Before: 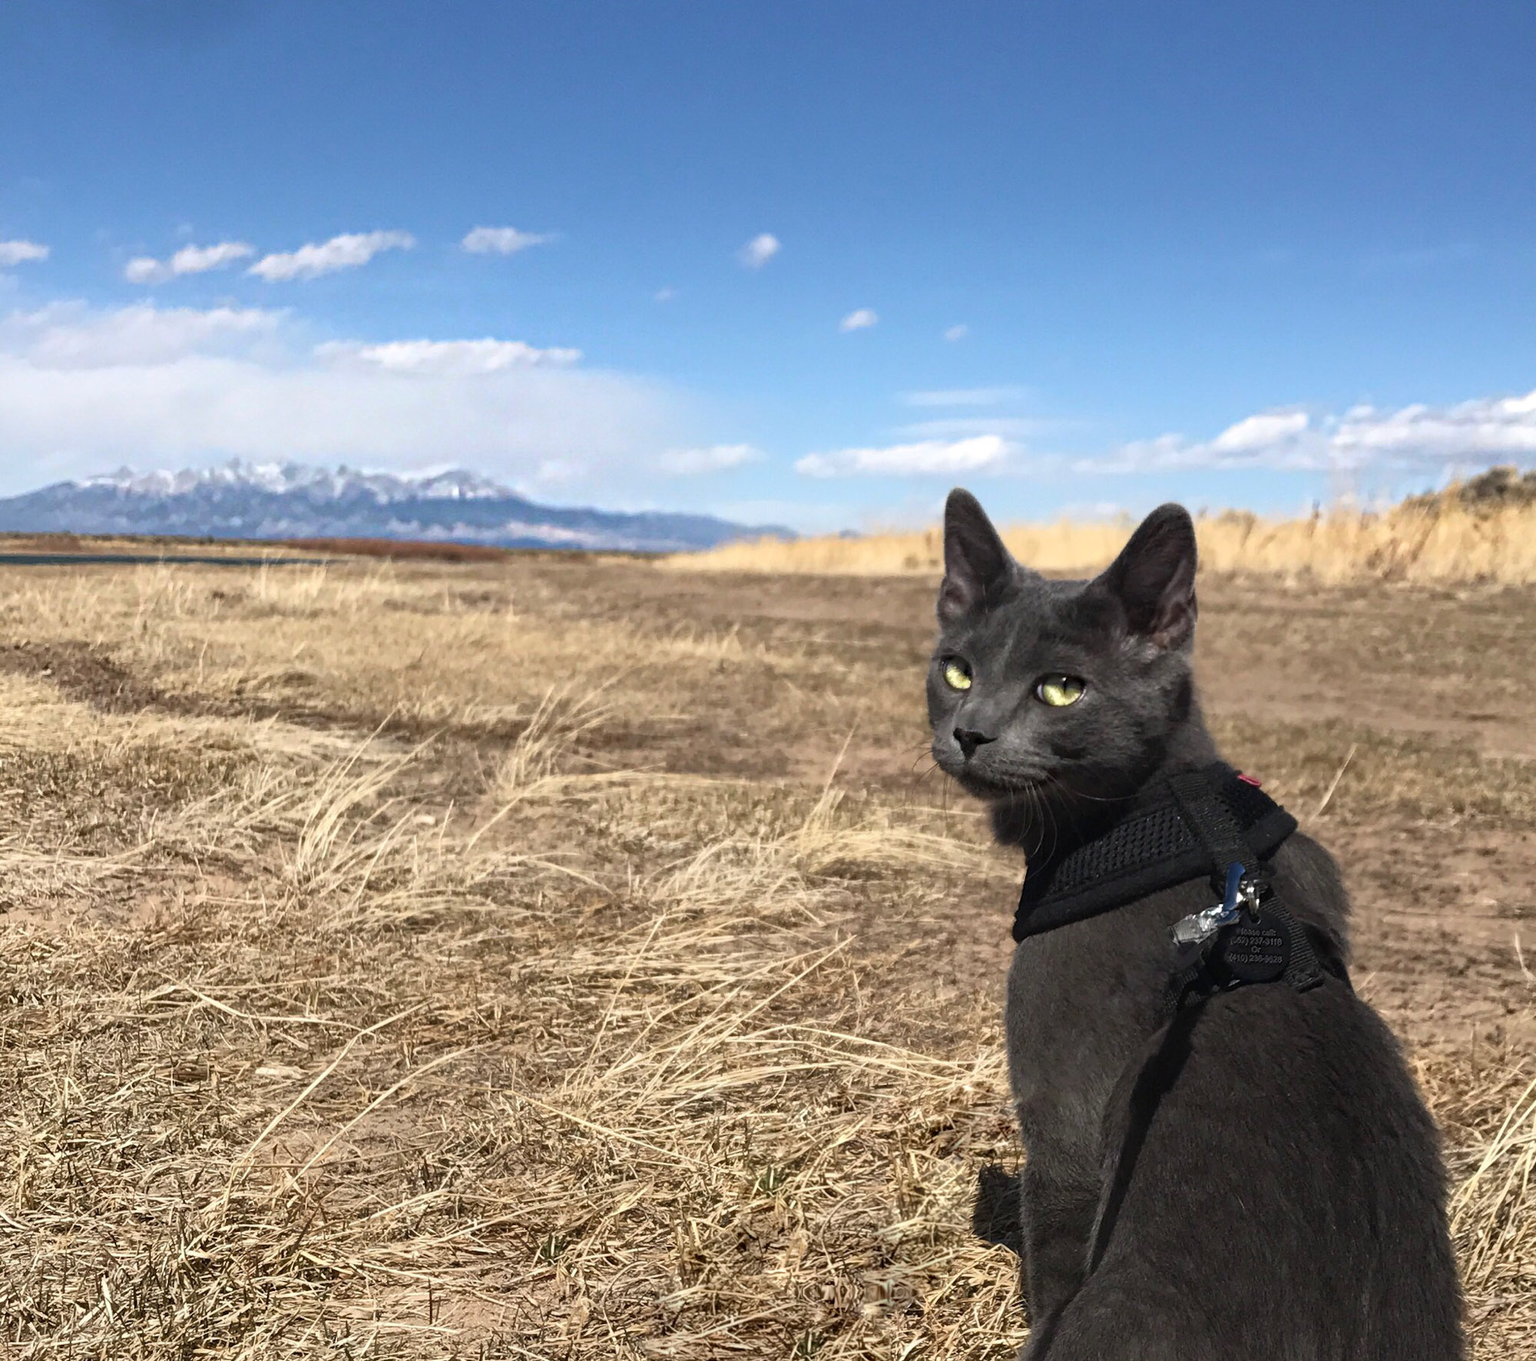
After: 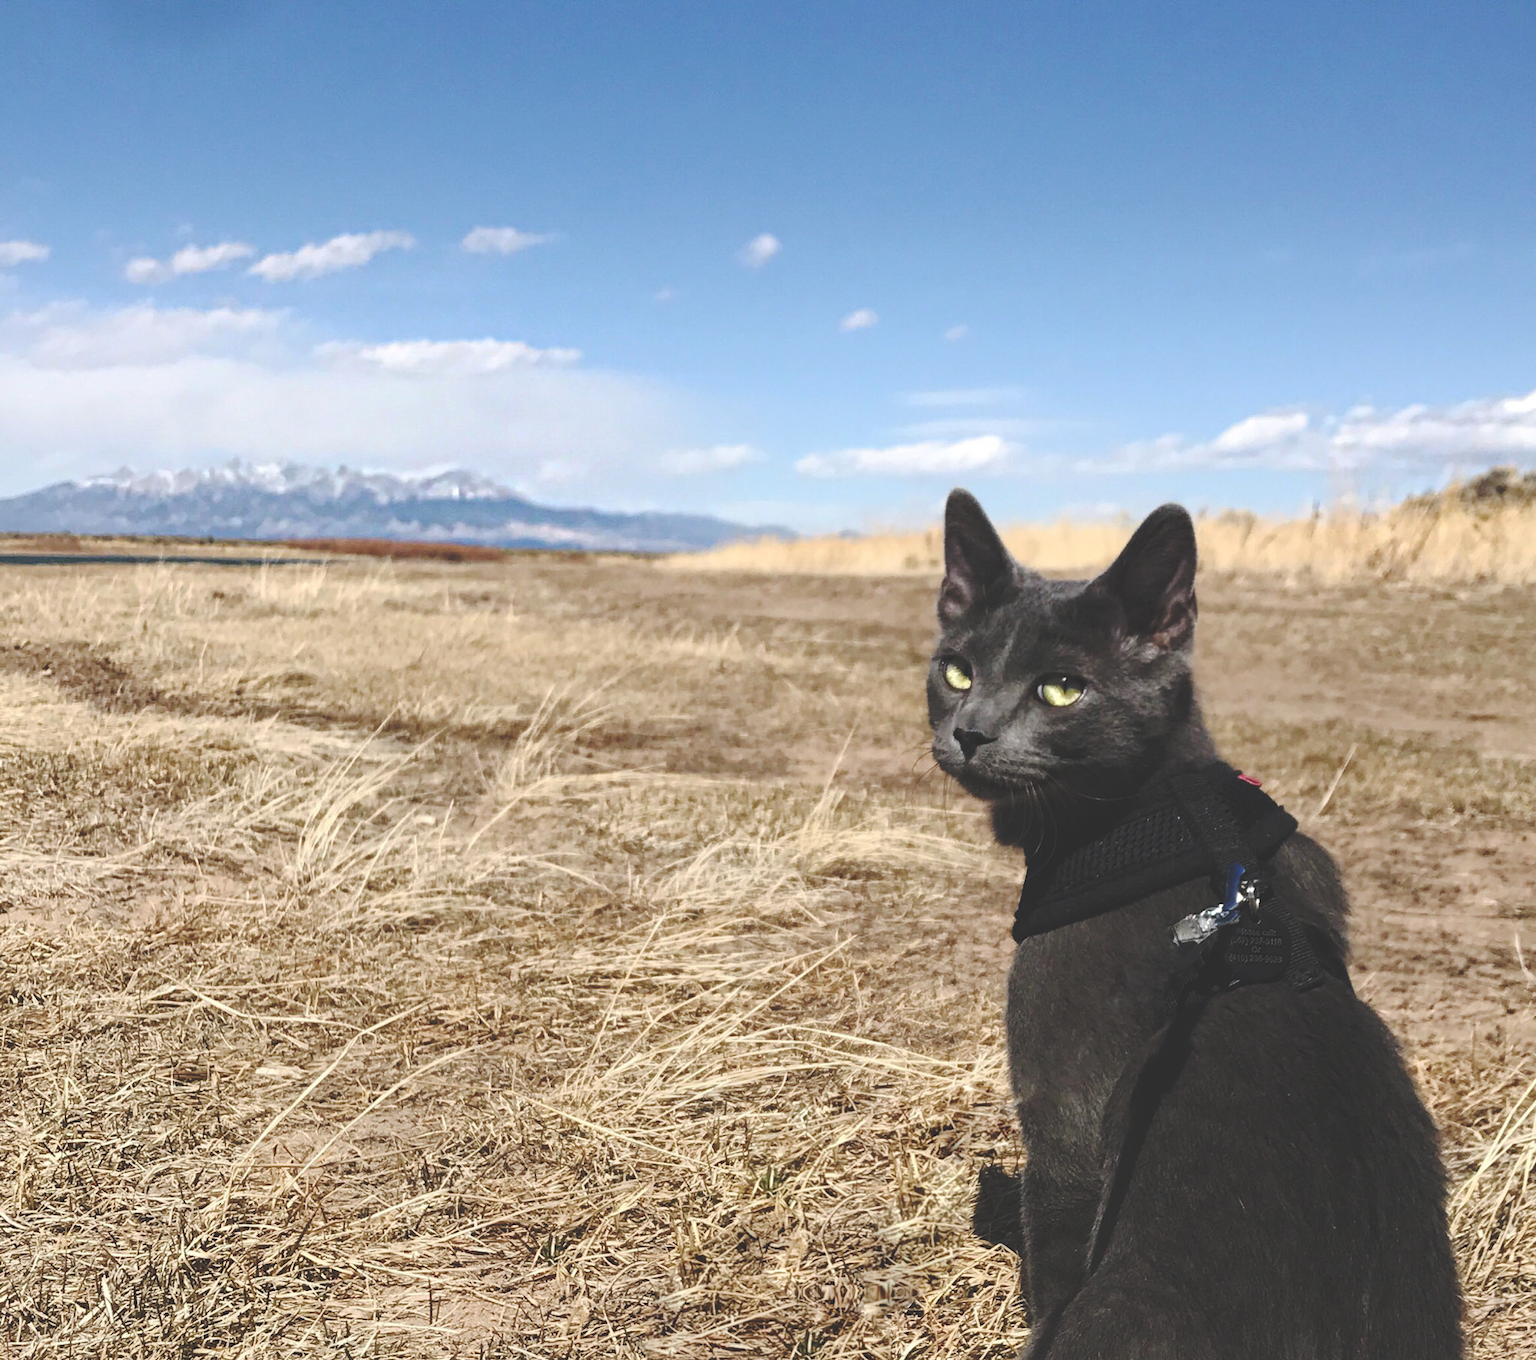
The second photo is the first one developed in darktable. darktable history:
base curve: curves: ch0 [(0, 0.024) (0.055, 0.065) (0.121, 0.166) (0.236, 0.319) (0.693, 0.726) (1, 1)], preserve colors none
